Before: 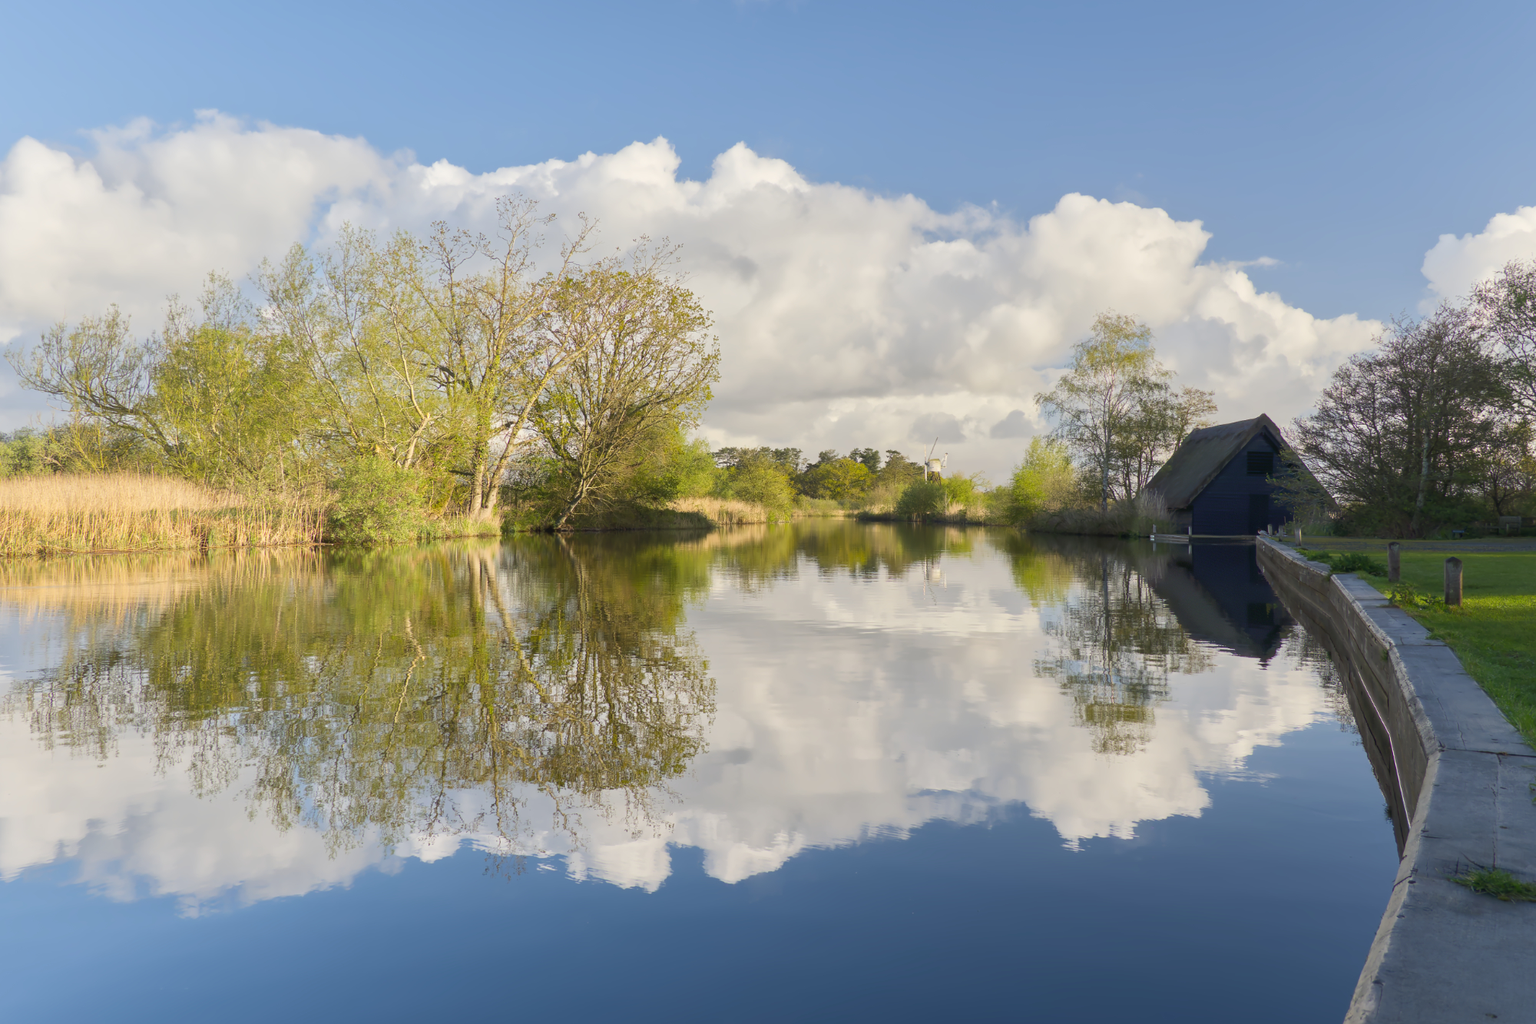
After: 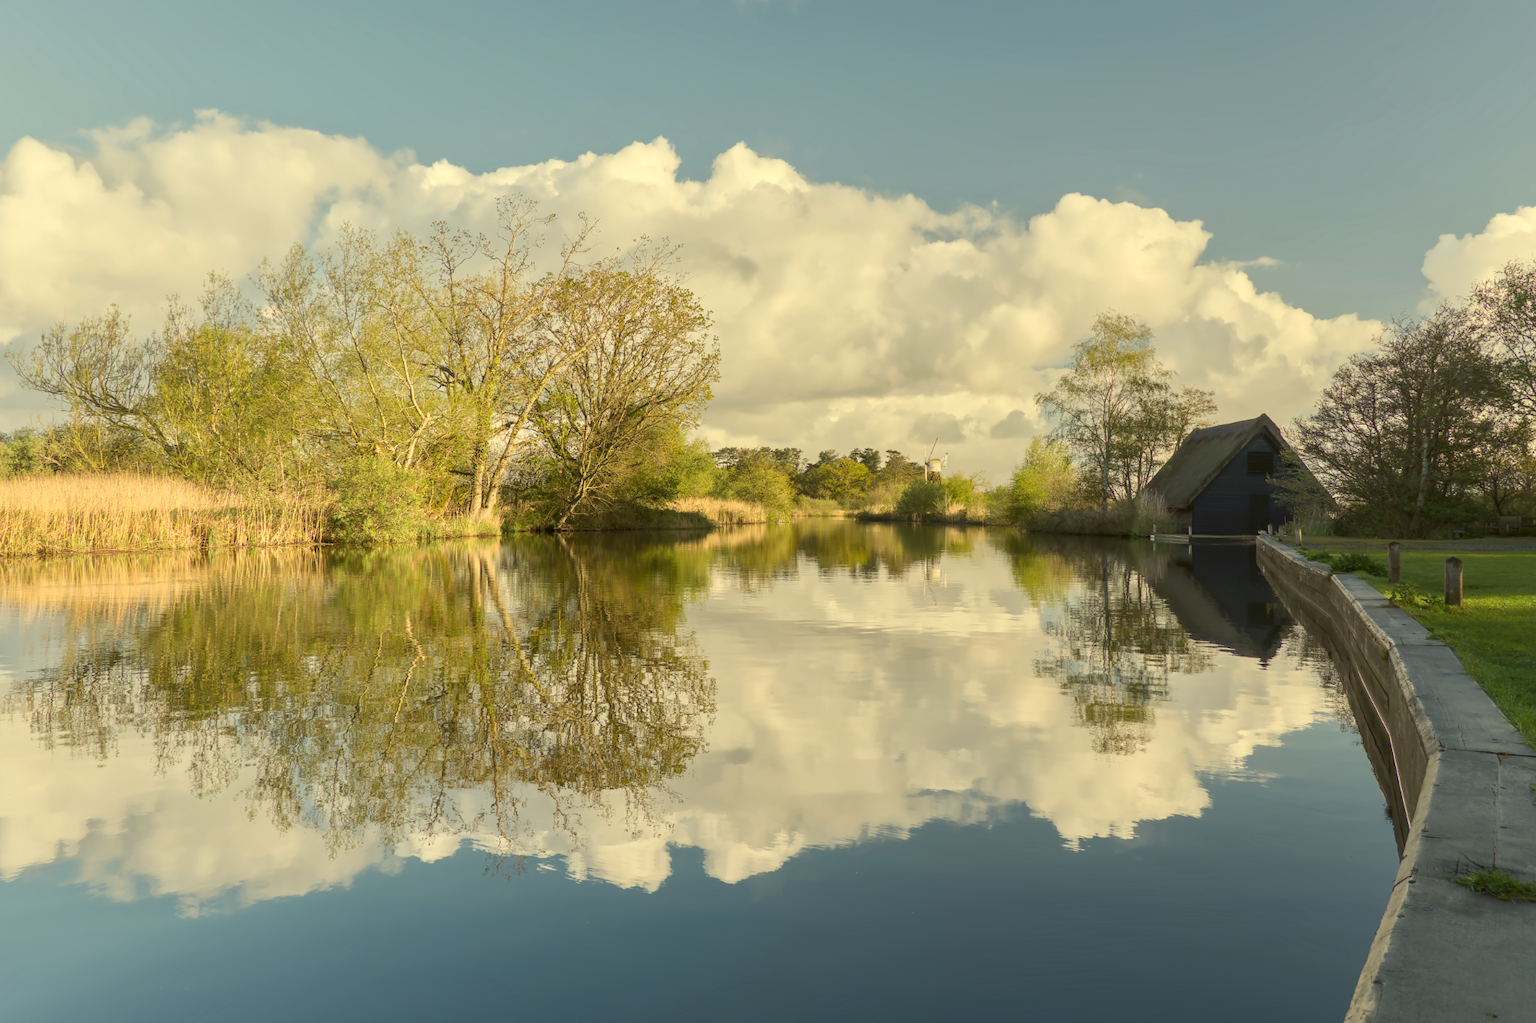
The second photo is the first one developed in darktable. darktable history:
color balance: lift [1.004, 1.002, 1.002, 0.998], gamma [1, 1.007, 1.002, 0.993], gain [1, 0.977, 1.013, 1.023], contrast -3.64%
local contrast: on, module defaults
white balance: red 1.08, blue 0.791
